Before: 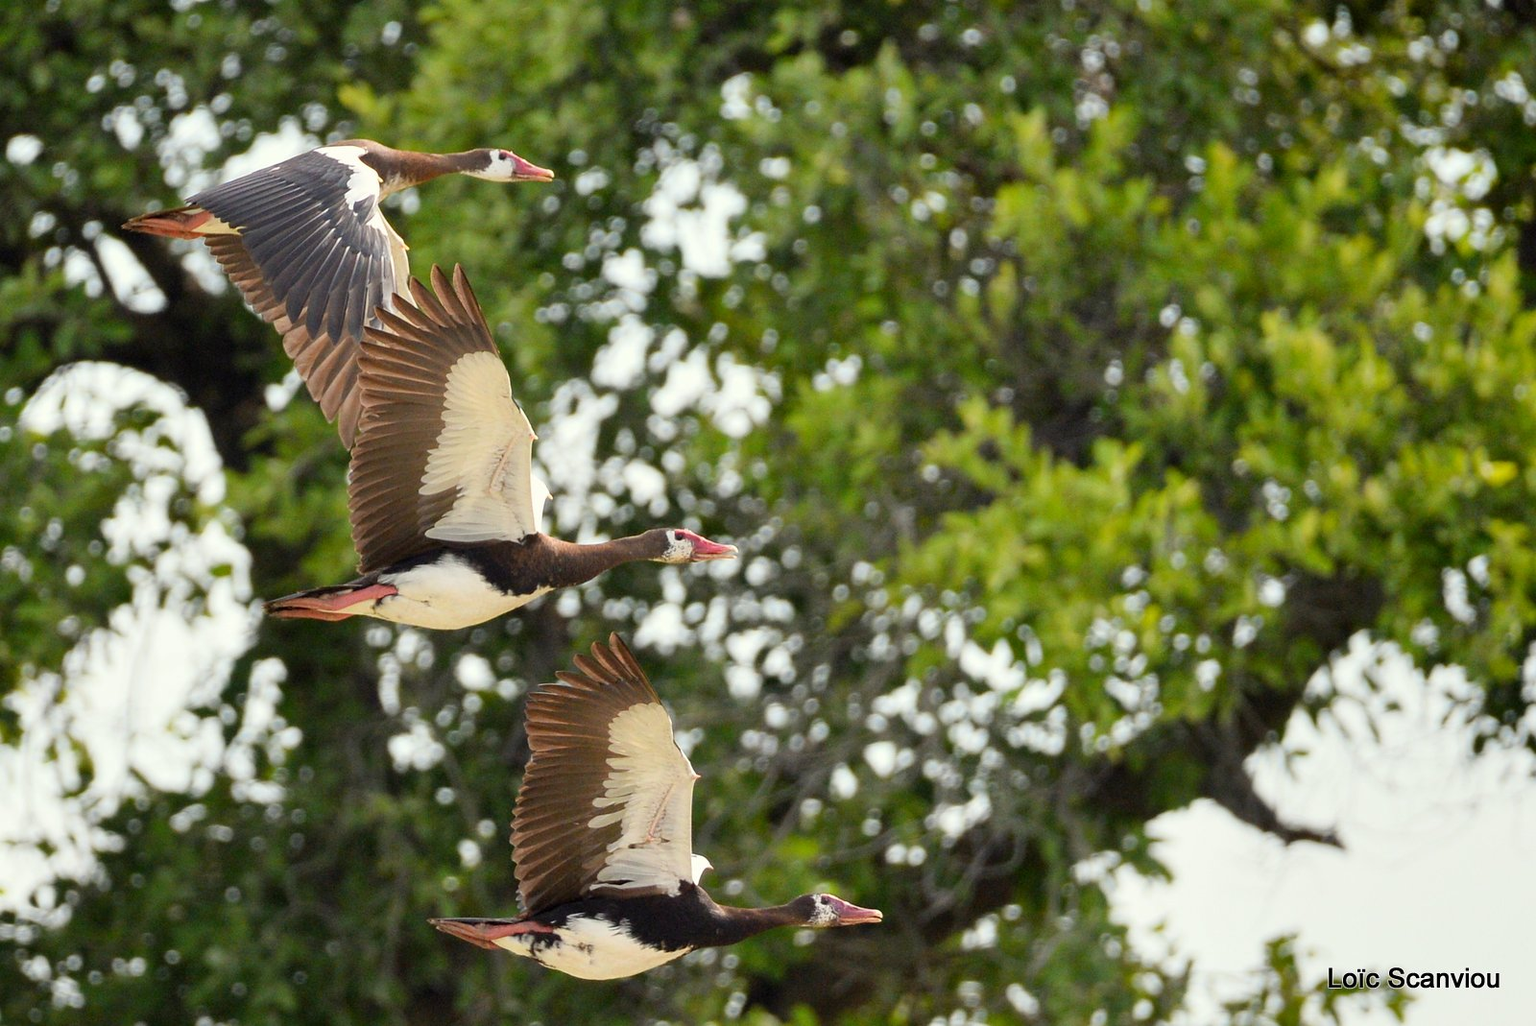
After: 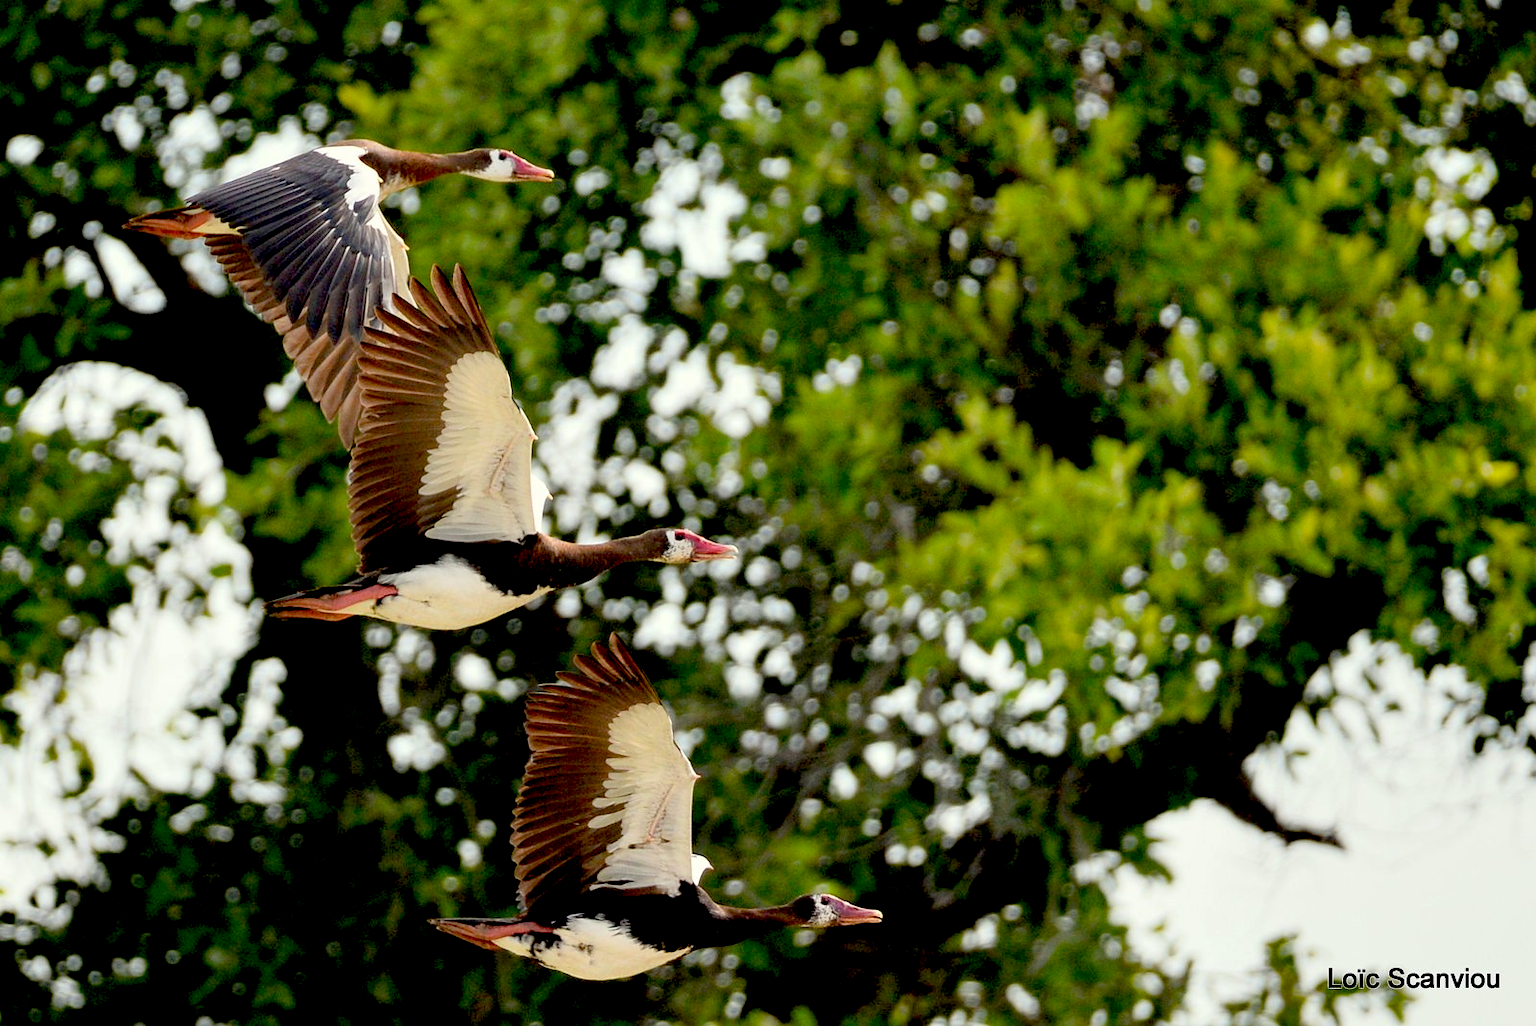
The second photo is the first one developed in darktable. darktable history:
exposure: black level correction 0.046, exposure 0.013 EV, compensate highlight preservation false
